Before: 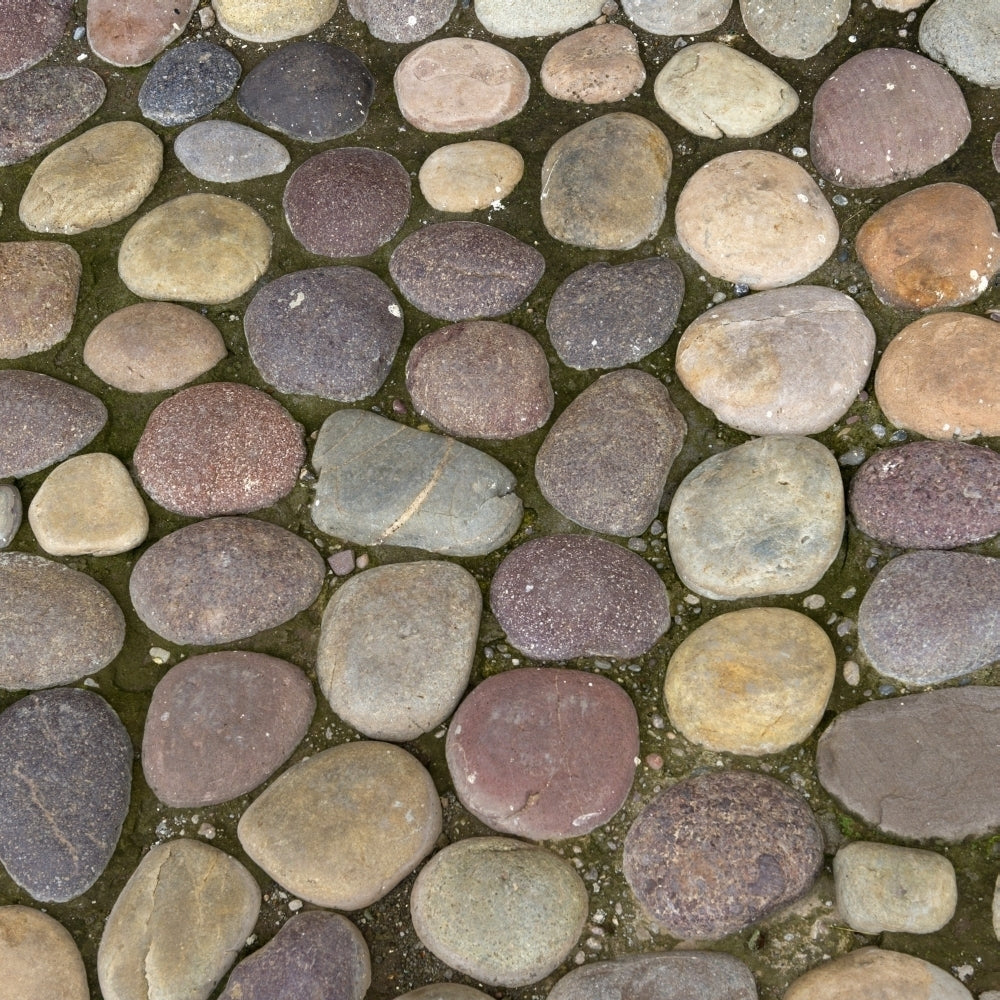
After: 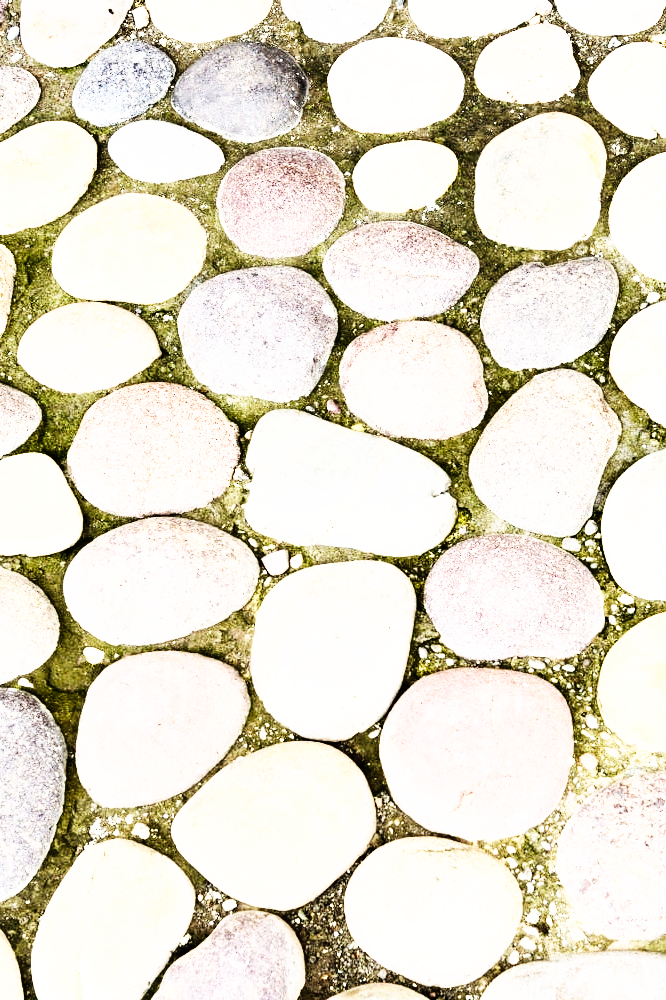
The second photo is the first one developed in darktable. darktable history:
exposure: black level correction 0.001, exposure 0.5 EV, compensate exposure bias true, compensate highlight preservation false
base curve: curves: ch0 [(0, 0) (0.007, 0.004) (0.027, 0.03) (0.046, 0.07) (0.207, 0.54) (0.442, 0.872) (0.673, 0.972) (1, 1)], preserve colors none
rgb curve: curves: ch0 [(0, 0) (0.21, 0.15) (0.24, 0.21) (0.5, 0.75) (0.75, 0.96) (0.89, 0.99) (1, 1)]; ch1 [(0, 0.02) (0.21, 0.13) (0.25, 0.2) (0.5, 0.67) (0.75, 0.9) (0.89, 0.97) (1, 1)]; ch2 [(0, 0.02) (0.21, 0.13) (0.25, 0.2) (0.5, 0.67) (0.75, 0.9) (0.89, 0.97) (1, 1)], compensate middle gray true
crop and rotate: left 6.617%, right 26.717%
